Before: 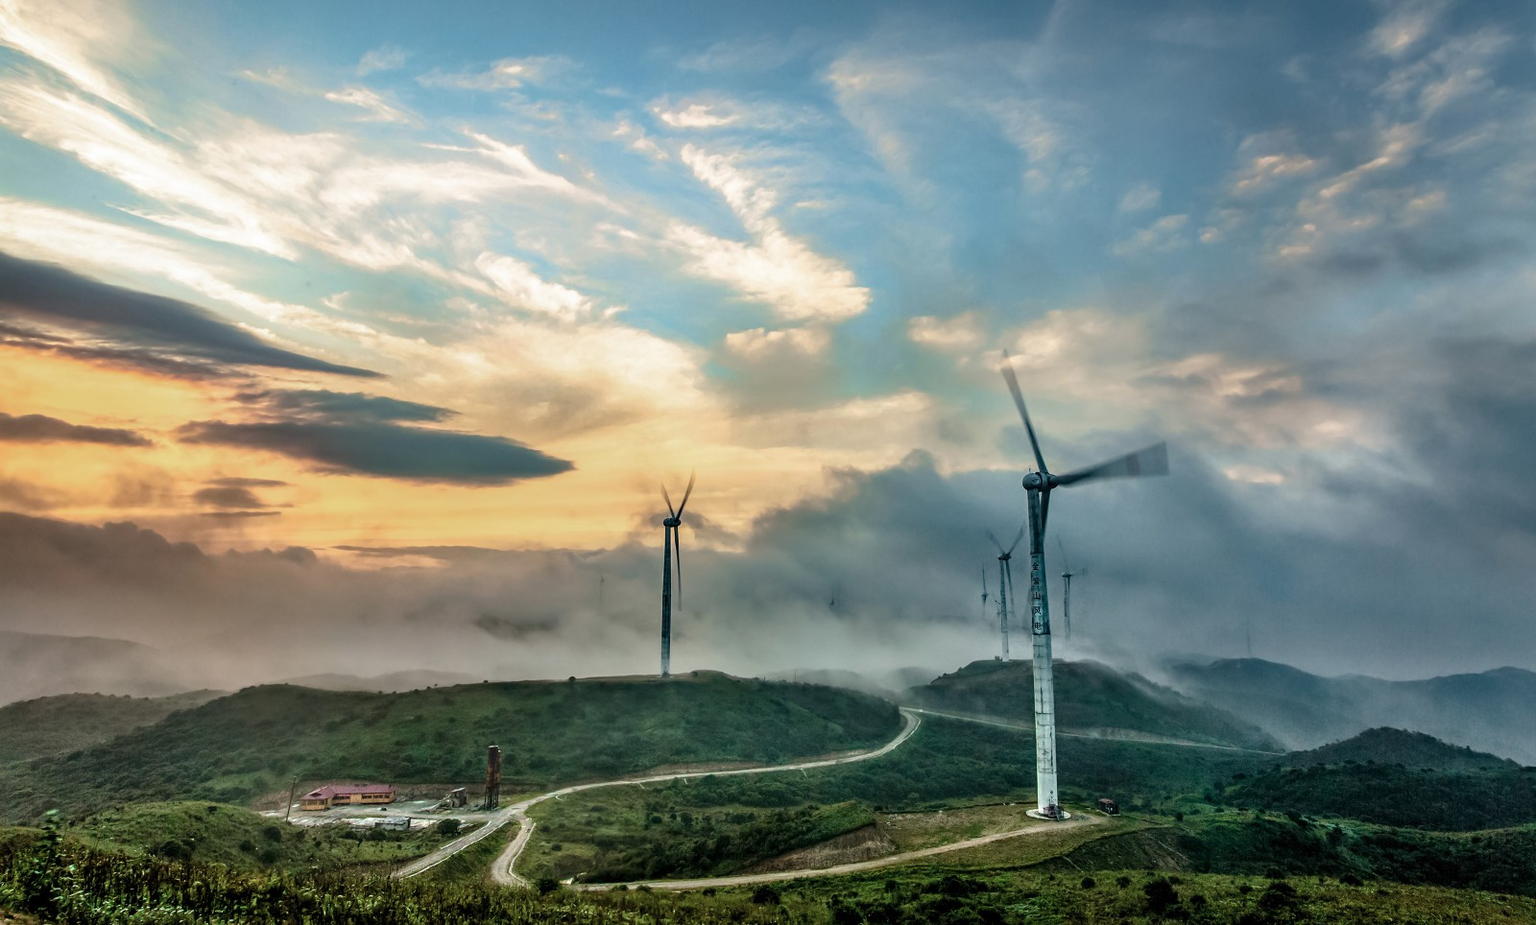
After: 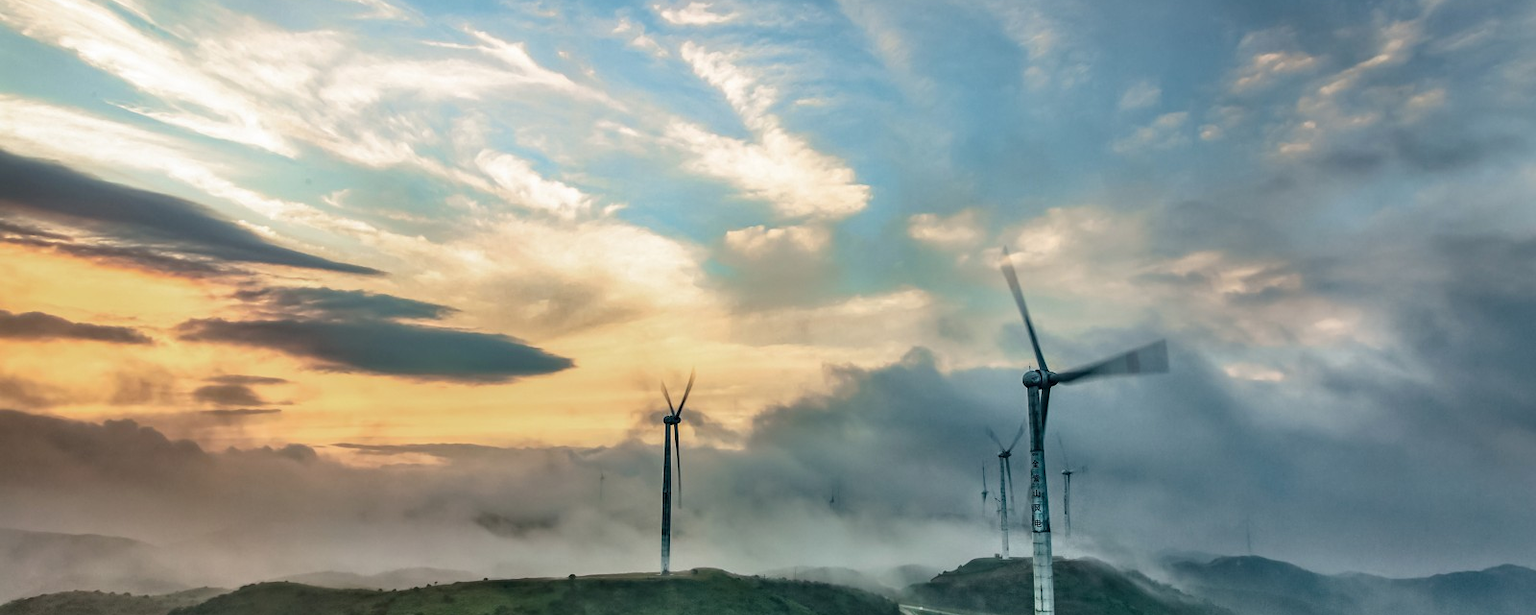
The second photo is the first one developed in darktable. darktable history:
crop: top 11.169%, bottom 22.313%
